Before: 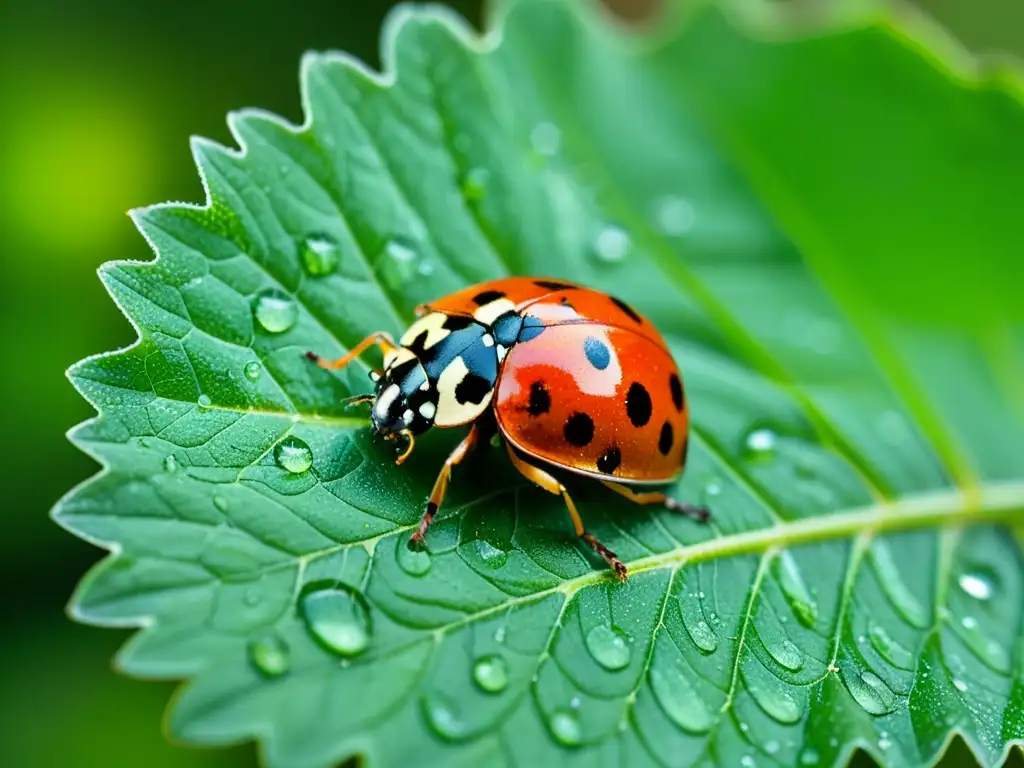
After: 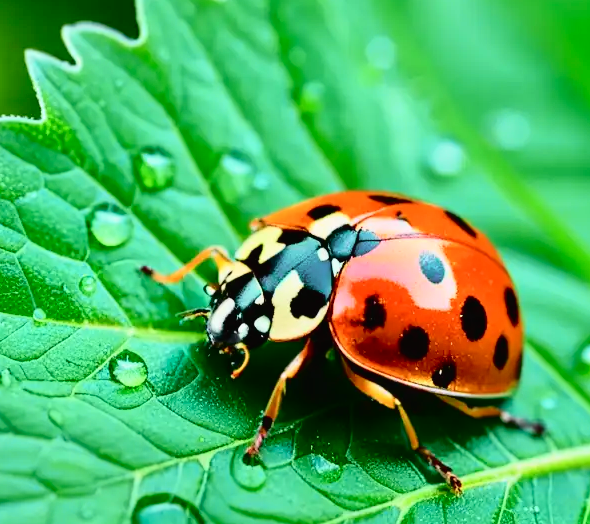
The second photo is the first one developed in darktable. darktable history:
tone curve: curves: ch0 [(0, 0.014) (0.17, 0.099) (0.392, 0.438) (0.725, 0.828) (0.872, 0.918) (1, 0.981)]; ch1 [(0, 0) (0.402, 0.36) (0.489, 0.491) (0.5, 0.503) (0.515, 0.52) (0.545, 0.574) (0.615, 0.662) (0.701, 0.725) (1, 1)]; ch2 [(0, 0) (0.42, 0.458) (0.485, 0.499) (0.503, 0.503) (0.531, 0.542) (0.561, 0.594) (0.644, 0.694) (0.717, 0.753) (1, 0.991)], color space Lab, independent channels, preserve colors none
crop: left 16.185%, top 11.285%, right 26.189%, bottom 20.455%
